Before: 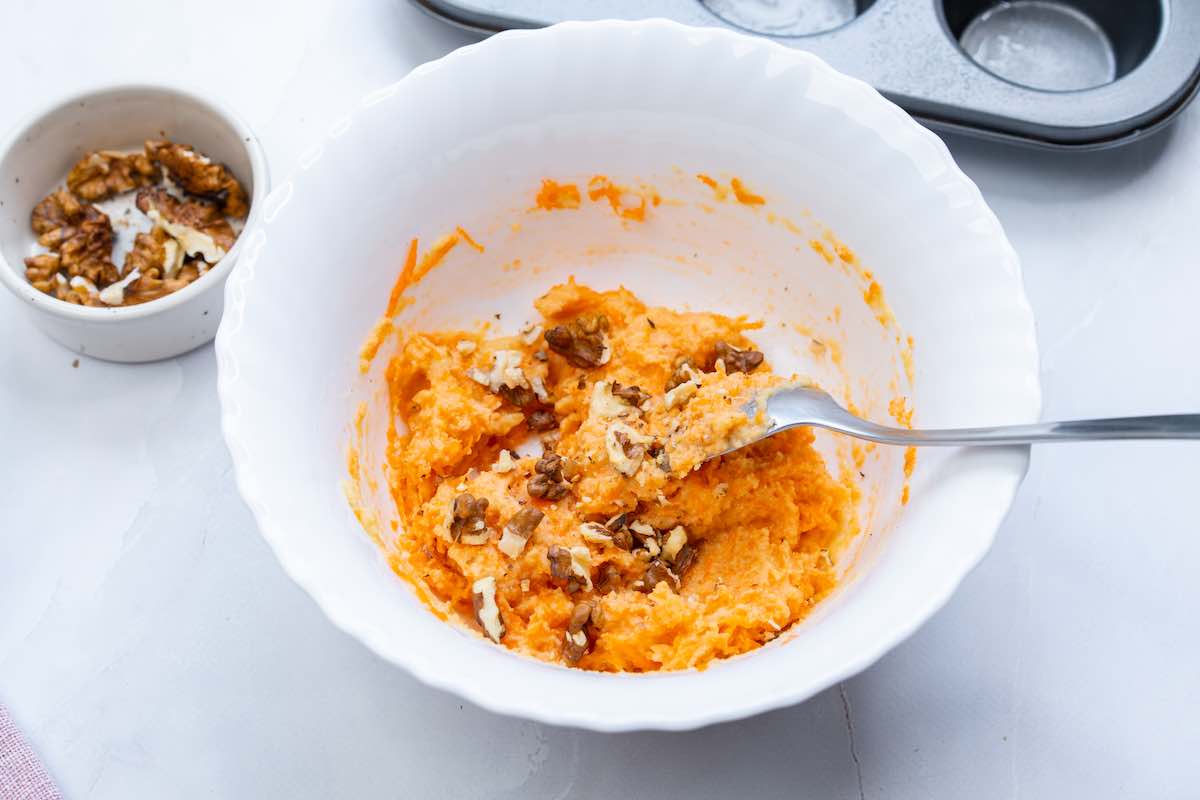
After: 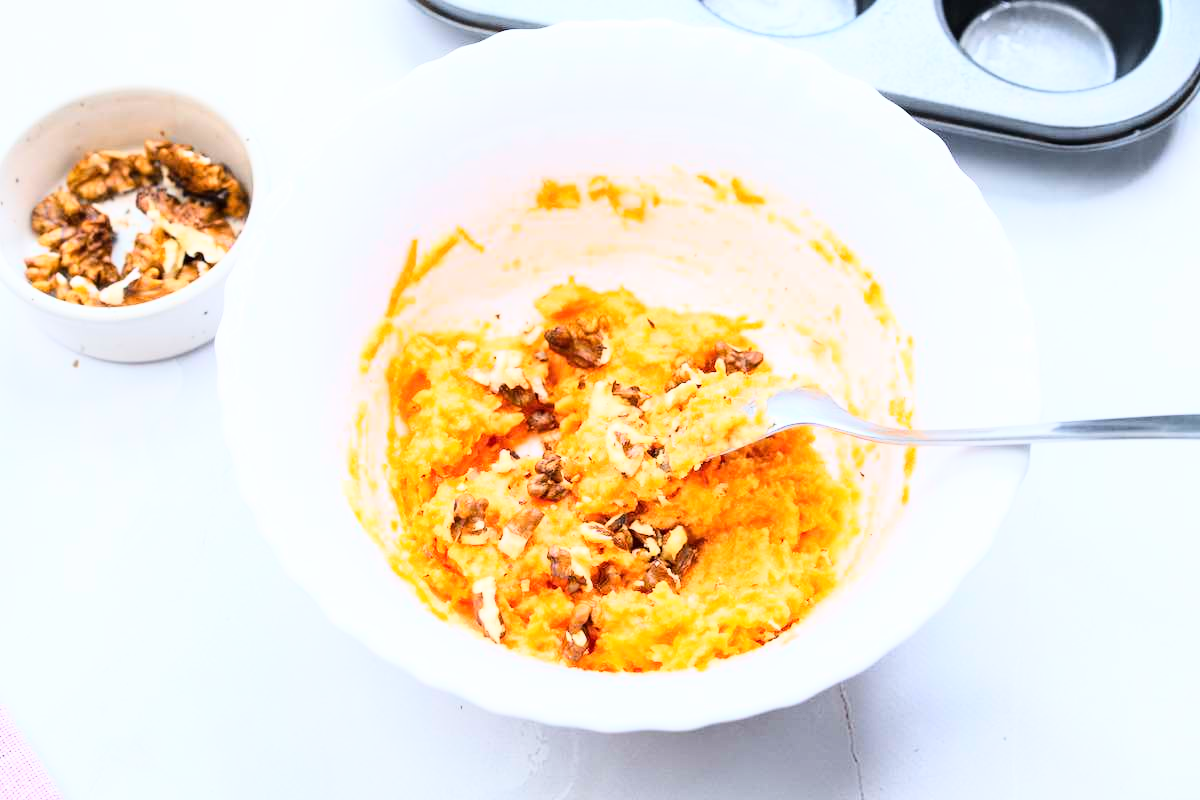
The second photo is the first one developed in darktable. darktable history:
tone equalizer: on, module defaults
base curve: curves: ch0 [(0, 0) (0.018, 0.026) (0.143, 0.37) (0.33, 0.731) (0.458, 0.853) (0.735, 0.965) (0.905, 0.986) (1, 1)]
